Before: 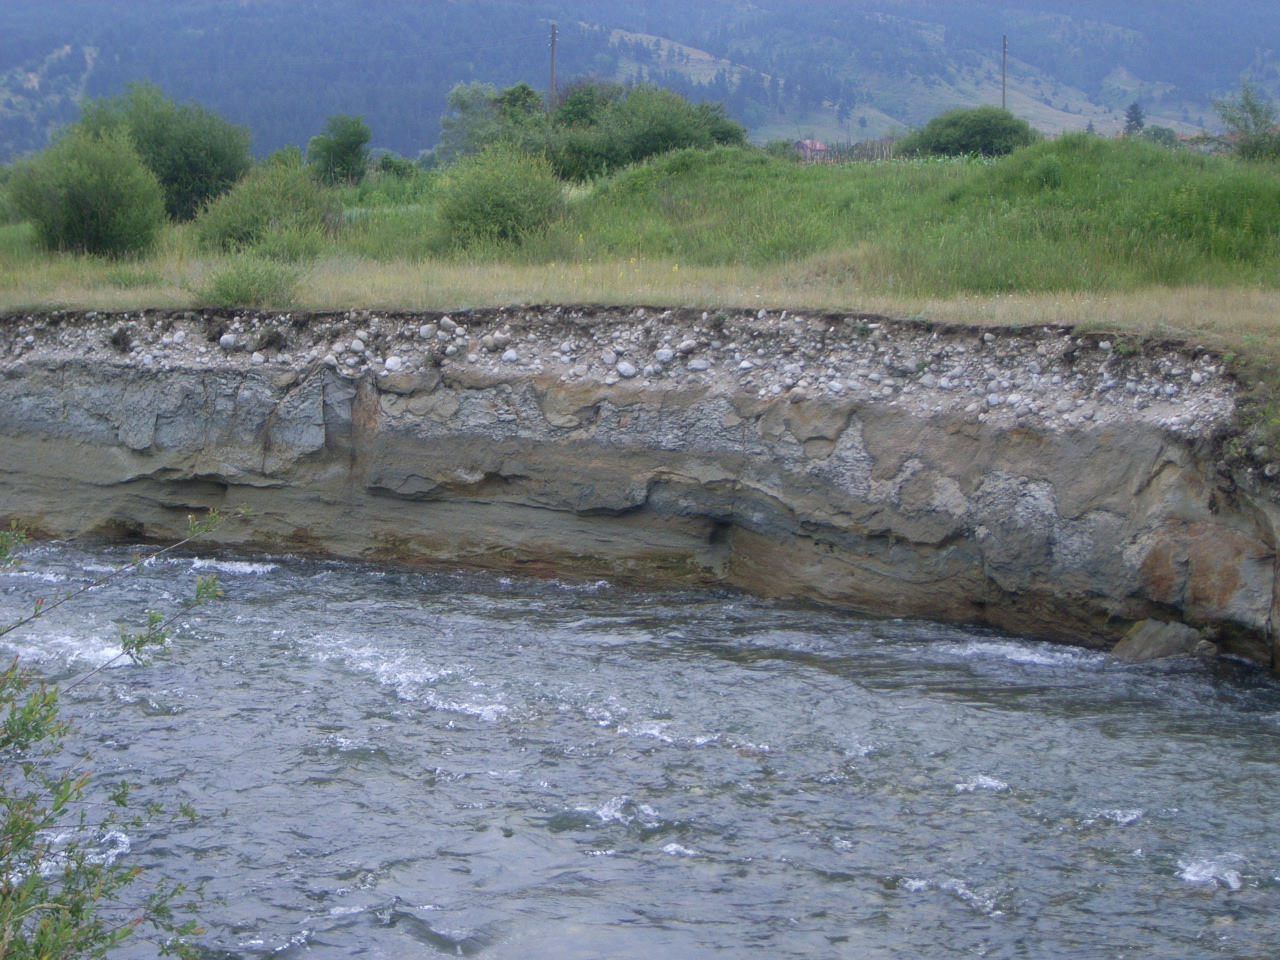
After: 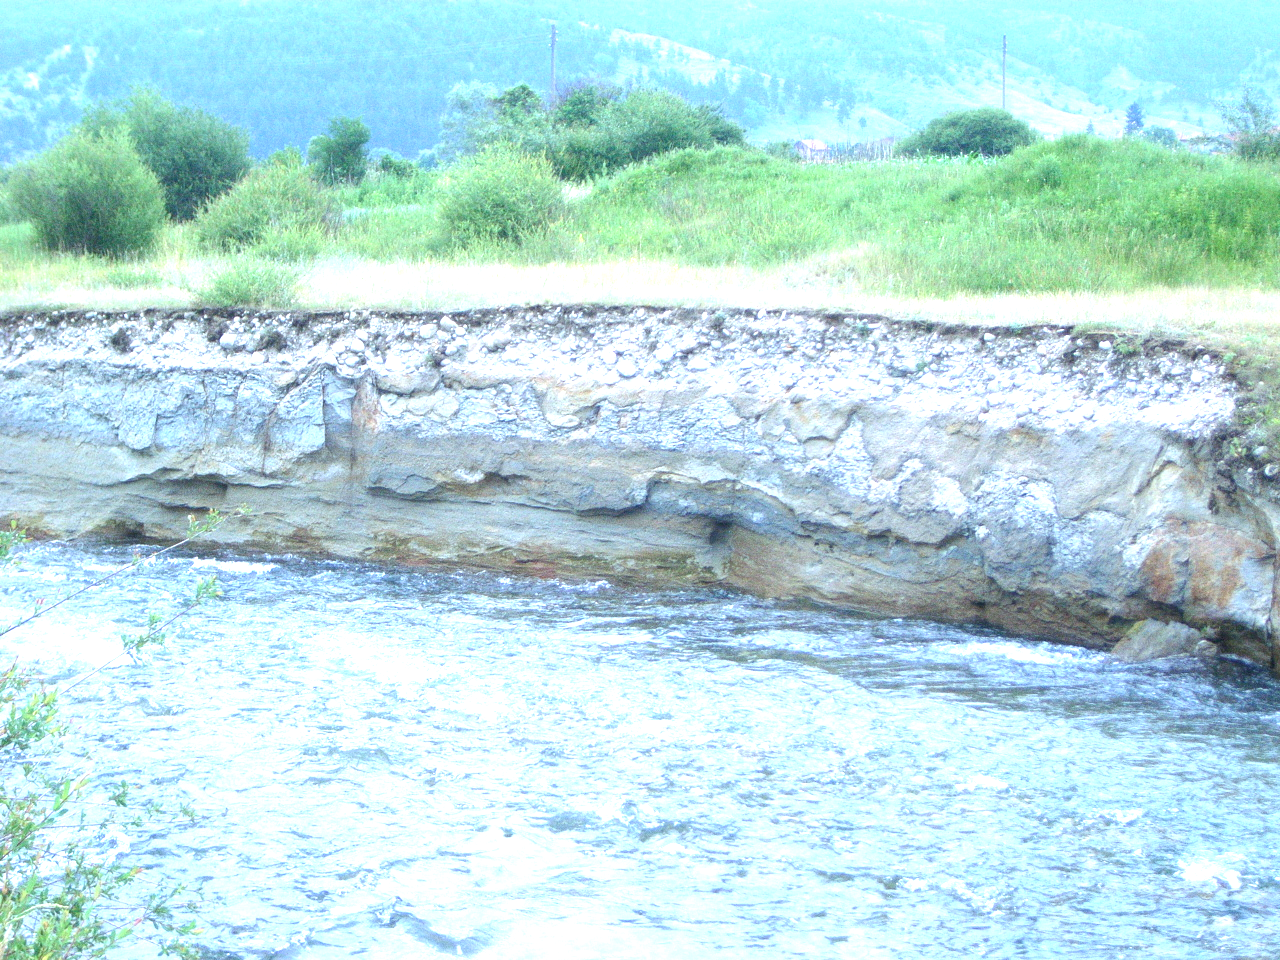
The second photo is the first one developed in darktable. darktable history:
exposure: black level correction 0.001, exposure 2 EV, compensate highlight preservation false
grain: coarseness 0.47 ISO
color zones: mix -62.47%
color calibration: illuminant F (fluorescent), F source F9 (Cool White Deluxe 4150 K) – high CRI, x 0.374, y 0.373, temperature 4158.34 K
